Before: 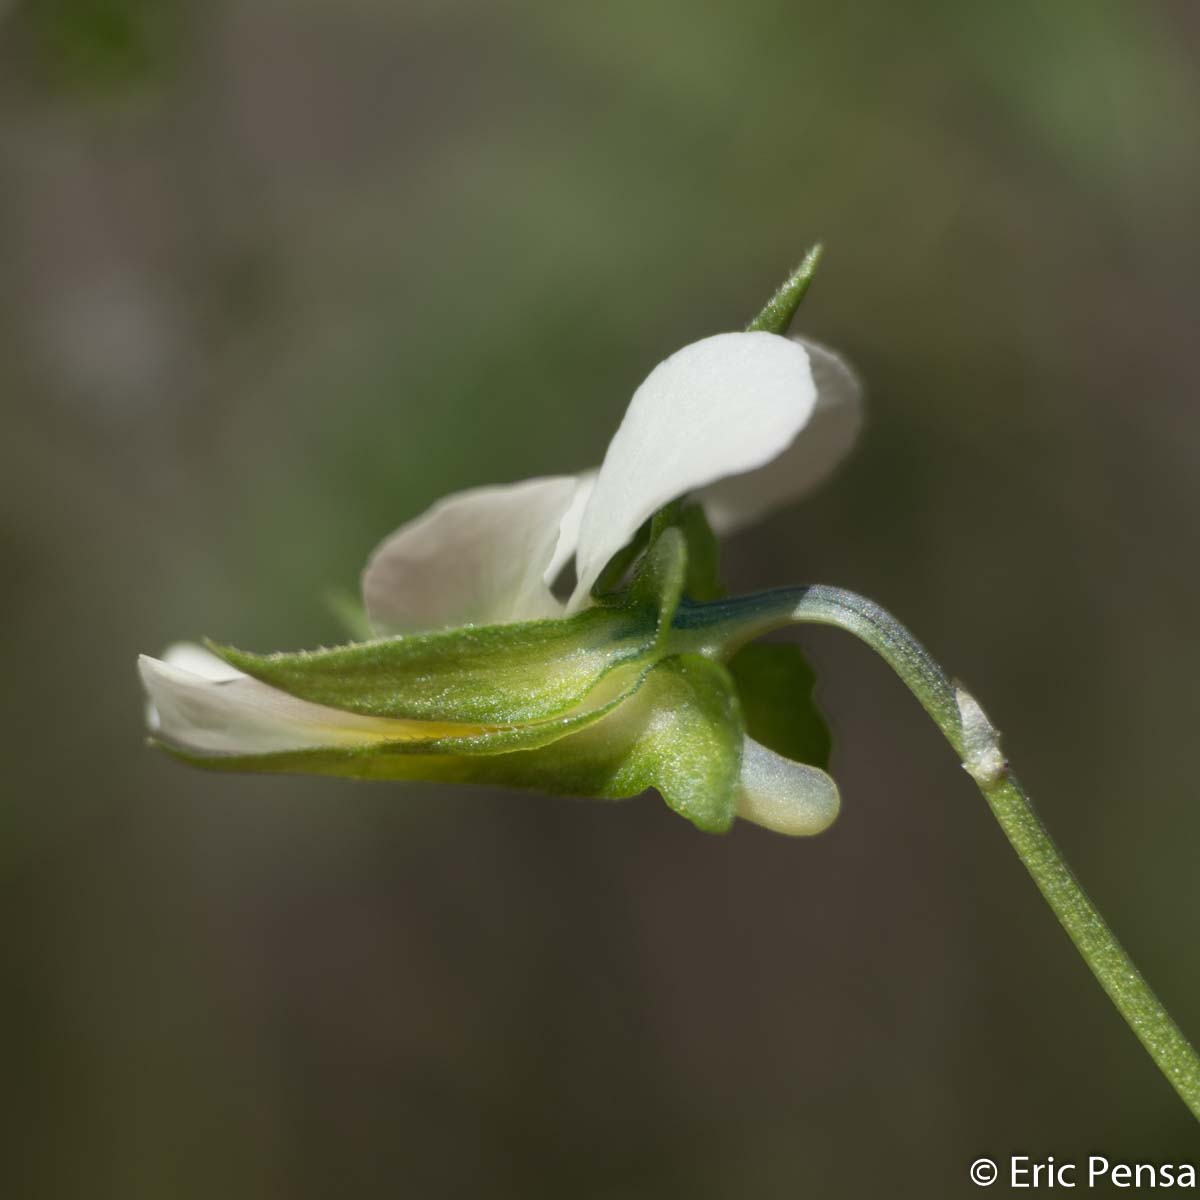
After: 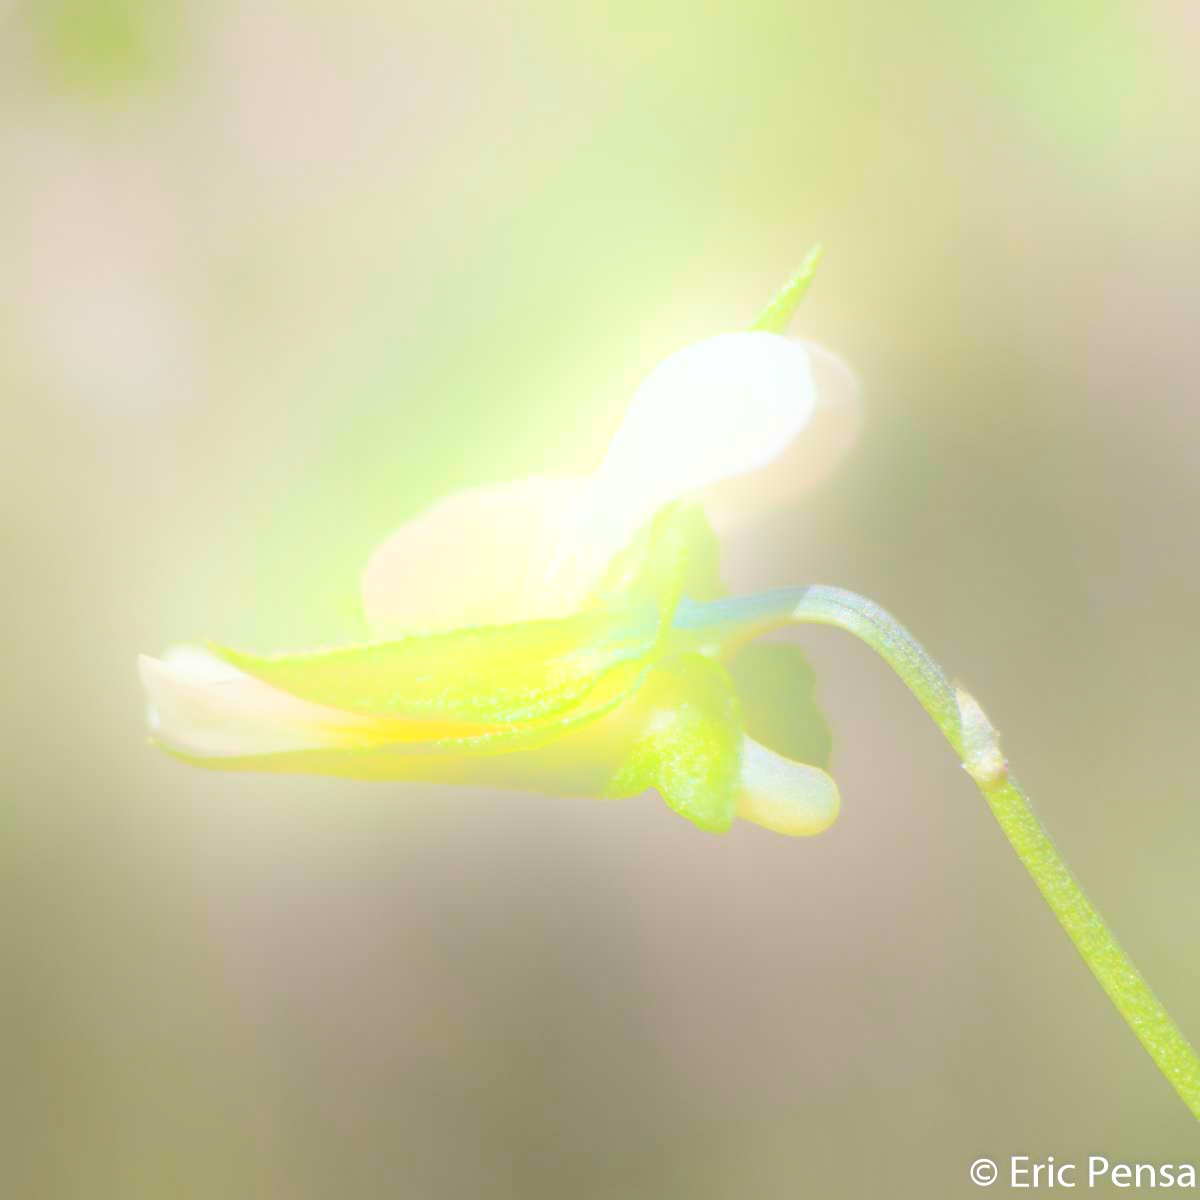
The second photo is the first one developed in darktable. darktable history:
color balance rgb: perceptual saturation grading › global saturation 25%, perceptual brilliance grading › mid-tones 10%, perceptual brilliance grading › shadows 15%, global vibrance 20%
bloom: size 25%, threshold 5%, strength 90%
